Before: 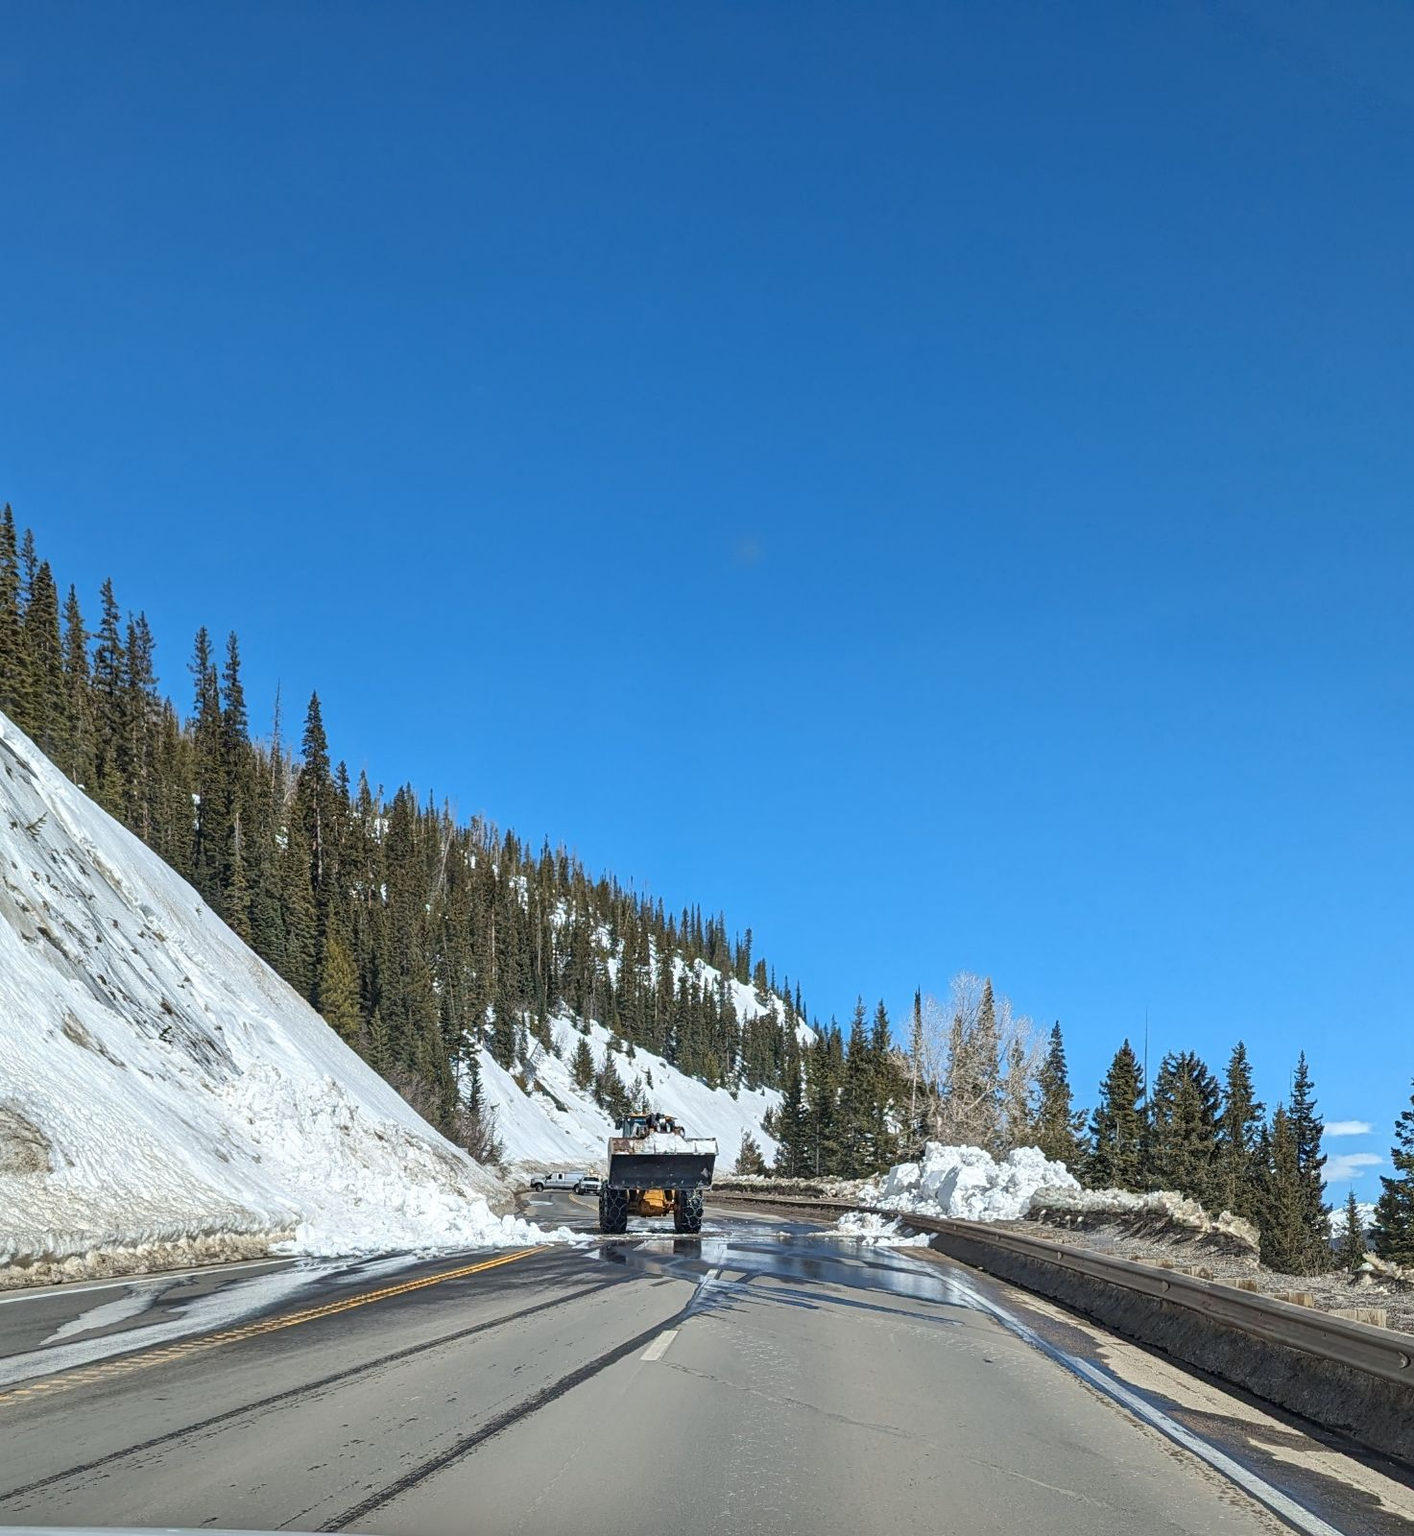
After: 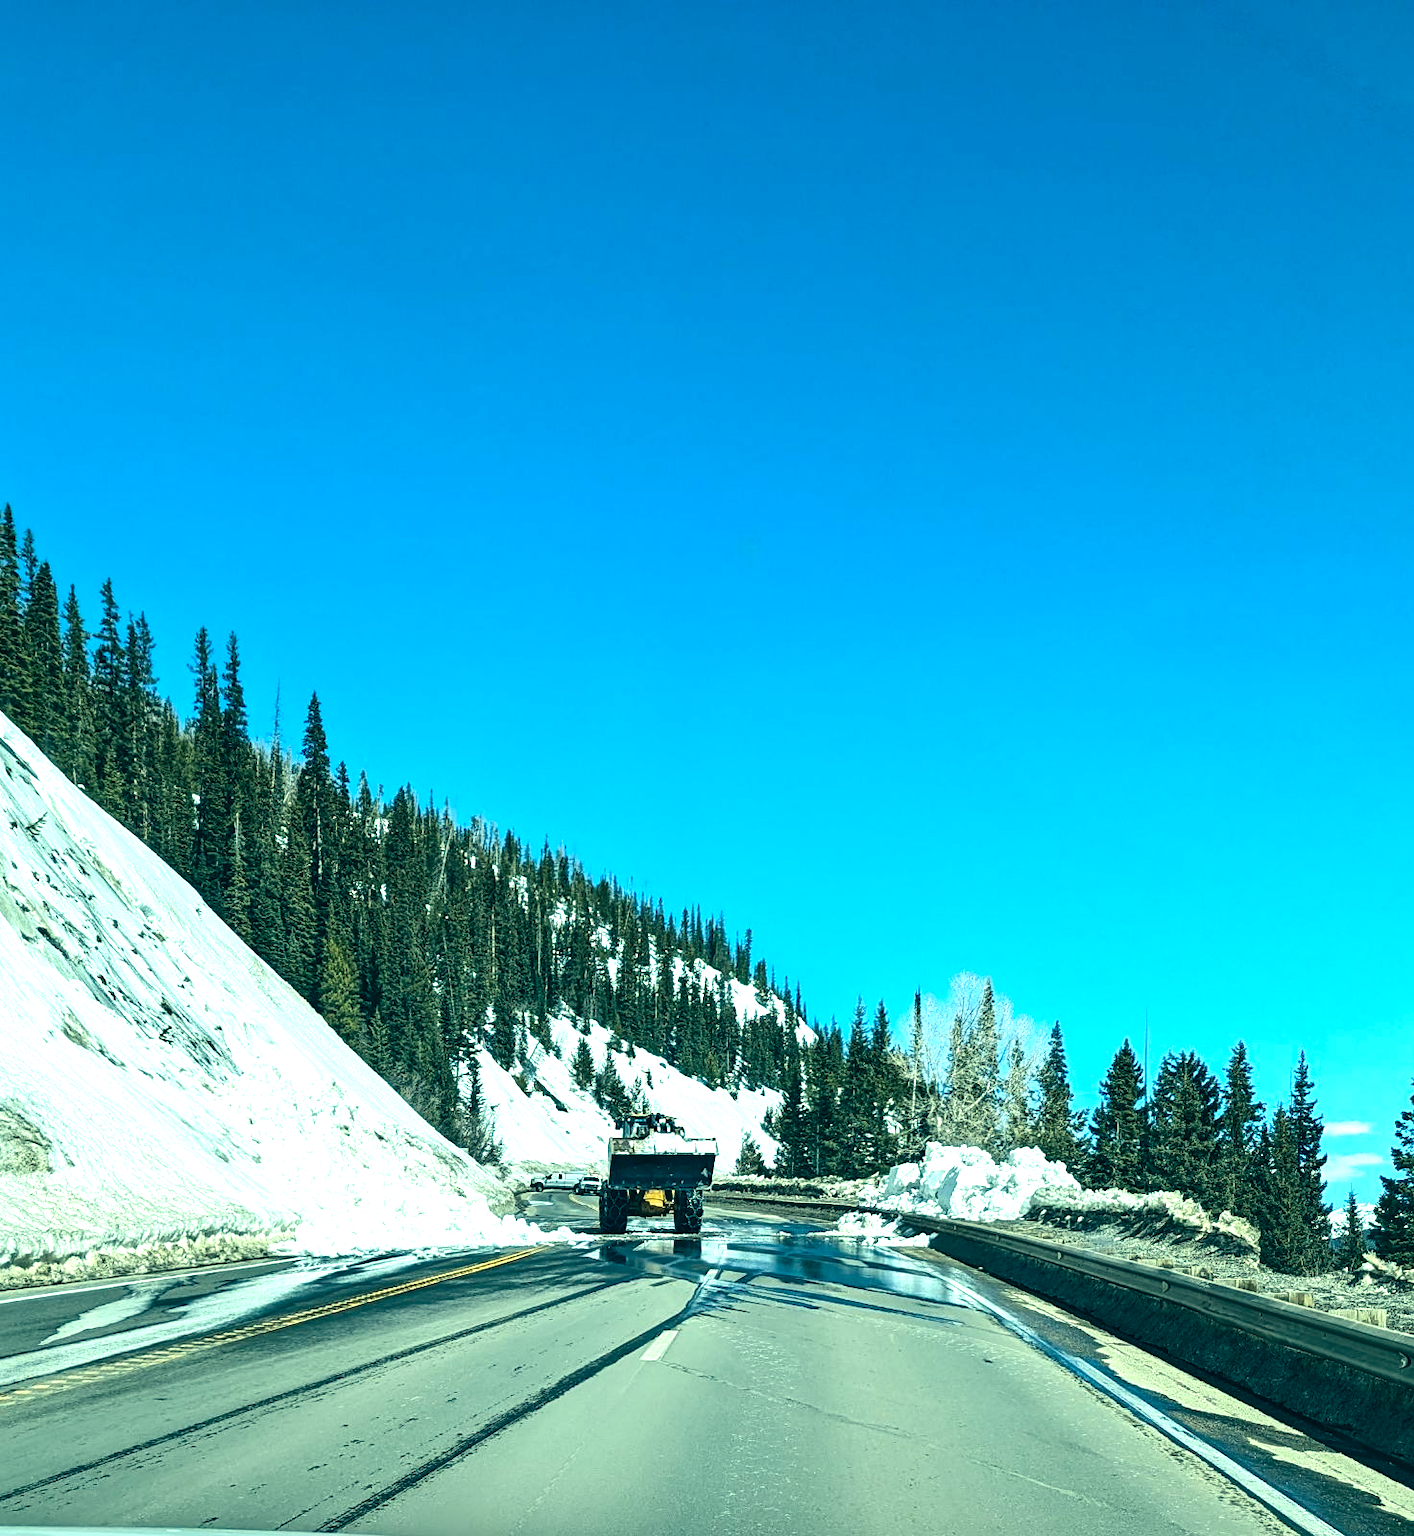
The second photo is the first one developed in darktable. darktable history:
tone equalizer: -8 EV -1.08 EV, -7 EV -1.01 EV, -6 EV -0.867 EV, -5 EV -0.578 EV, -3 EV 0.578 EV, -2 EV 0.867 EV, -1 EV 1.01 EV, +0 EV 1.08 EV, edges refinement/feathering 500, mask exposure compensation -1.57 EV, preserve details no
color correction: highlights a* -20.08, highlights b* 9.8, shadows a* -20.4, shadows b* -10.76
